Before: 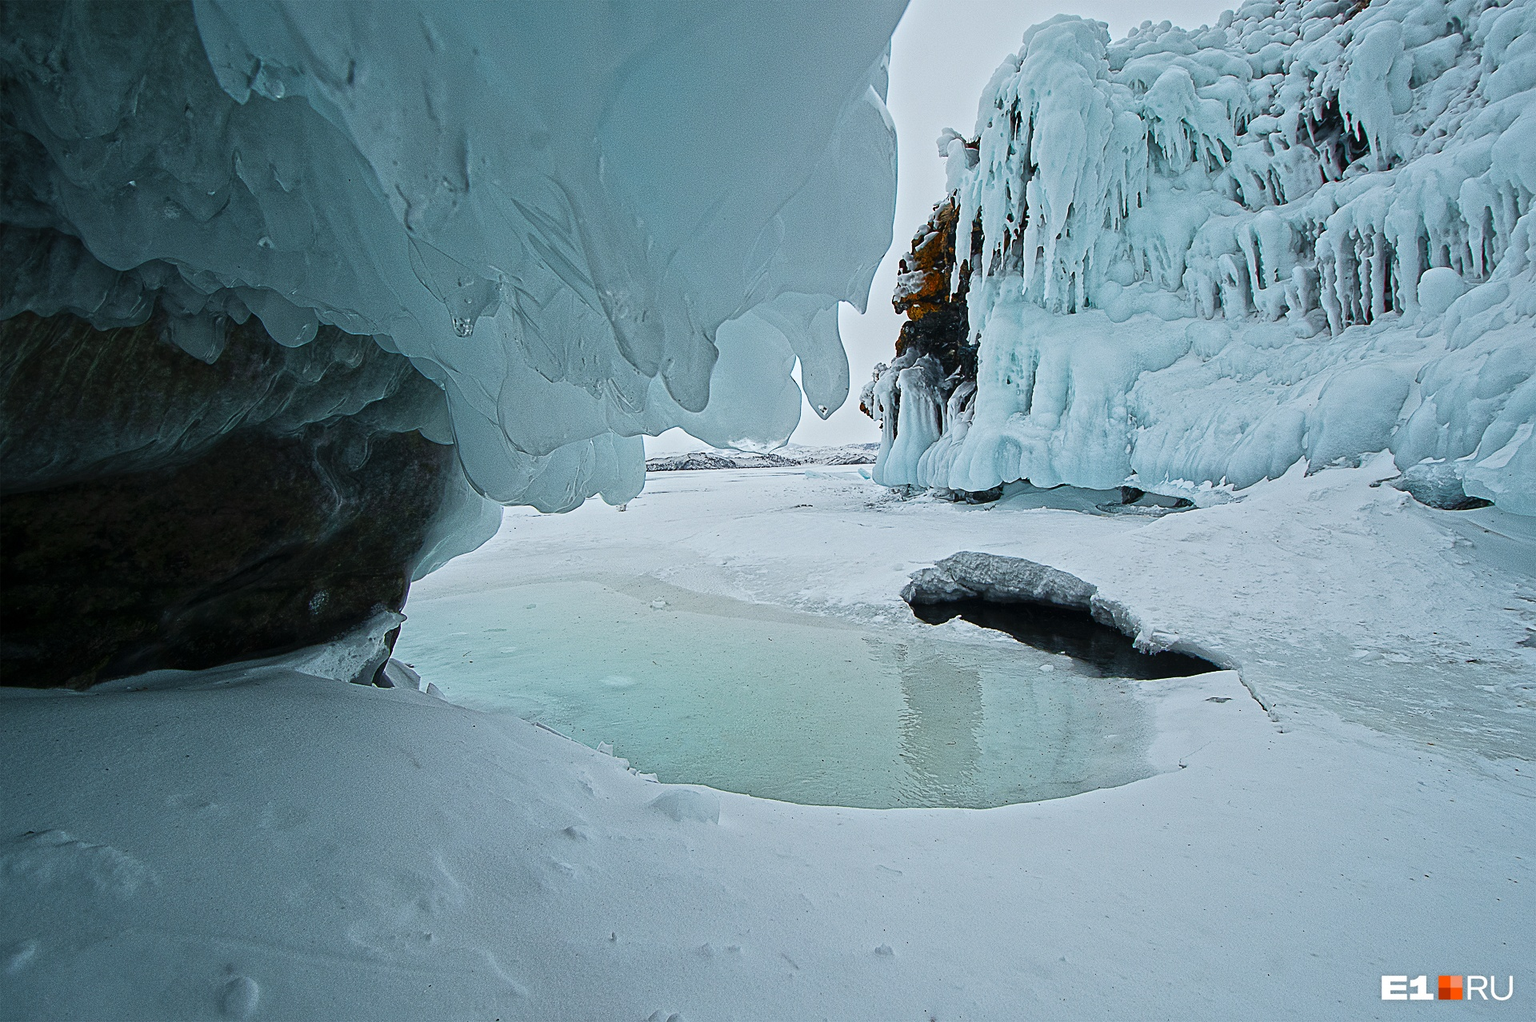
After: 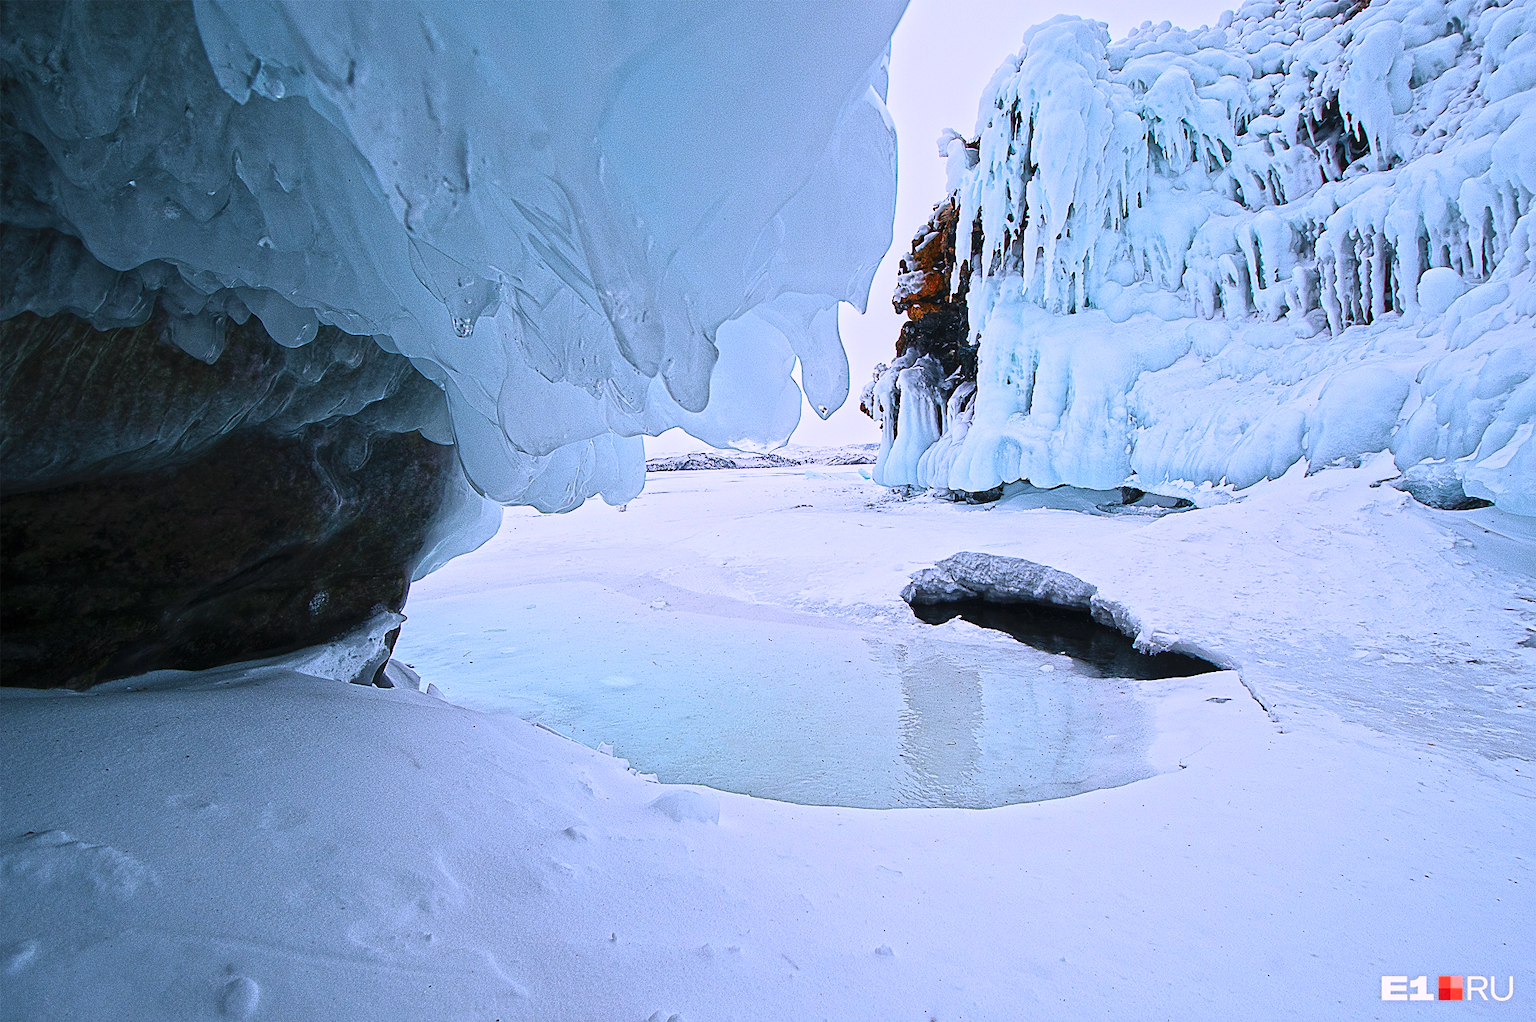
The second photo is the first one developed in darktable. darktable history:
color correction: highlights a* 15.14, highlights b* -24.99
contrast brightness saturation: contrast 0.205, brightness 0.169, saturation 0.227
